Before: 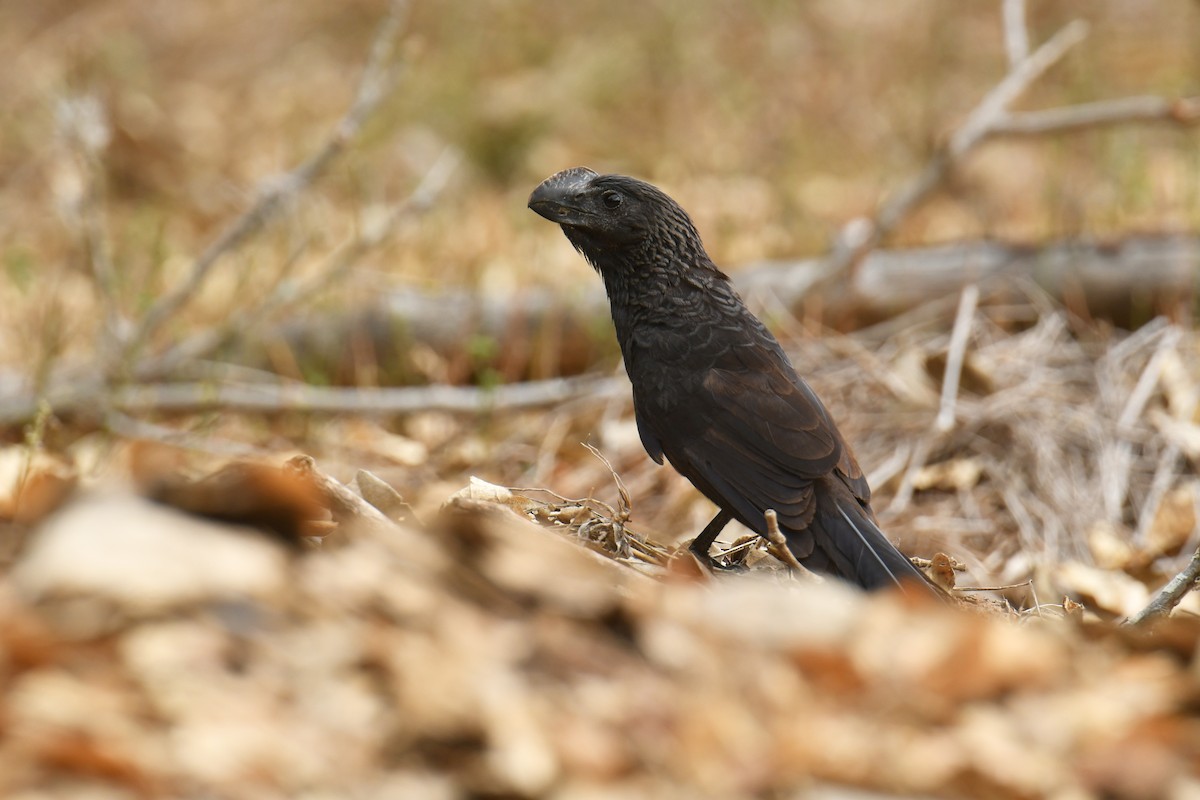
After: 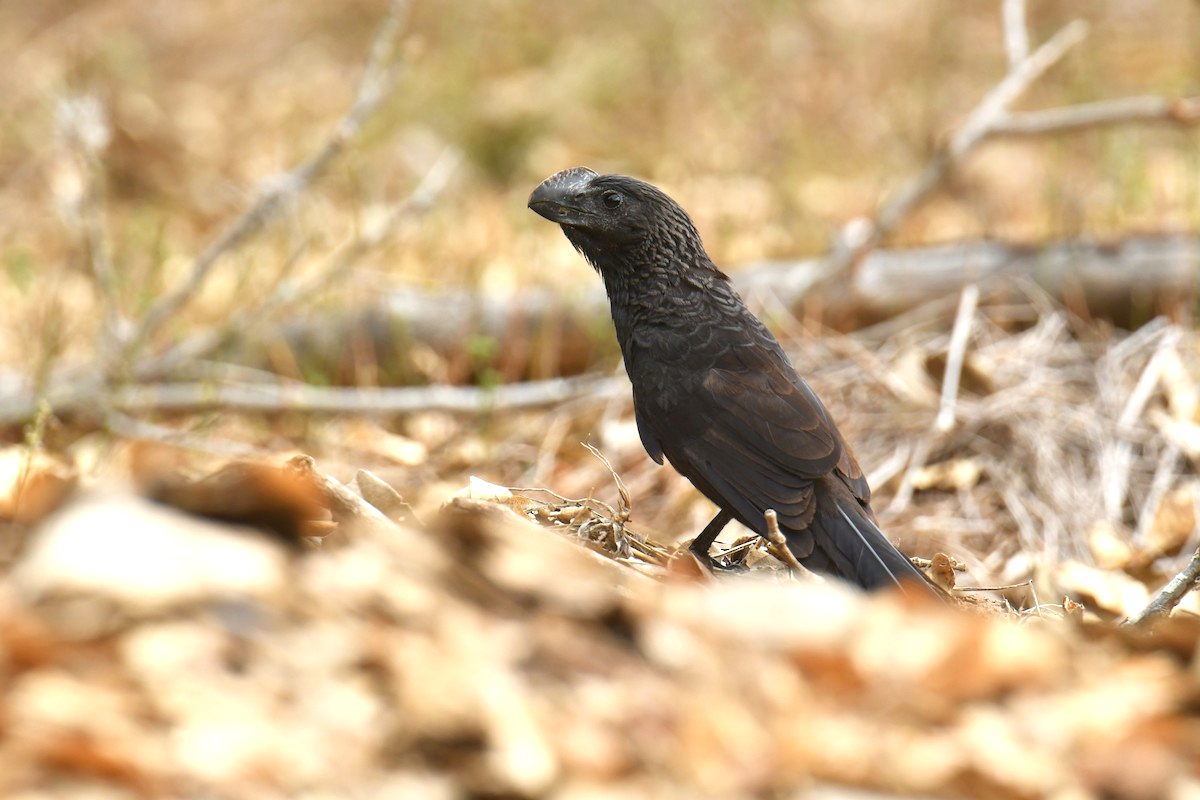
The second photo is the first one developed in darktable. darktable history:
white balance: red 0.986, blue 1.01
exposure: exposure 0.6 EV, compensate highlight preservation false
